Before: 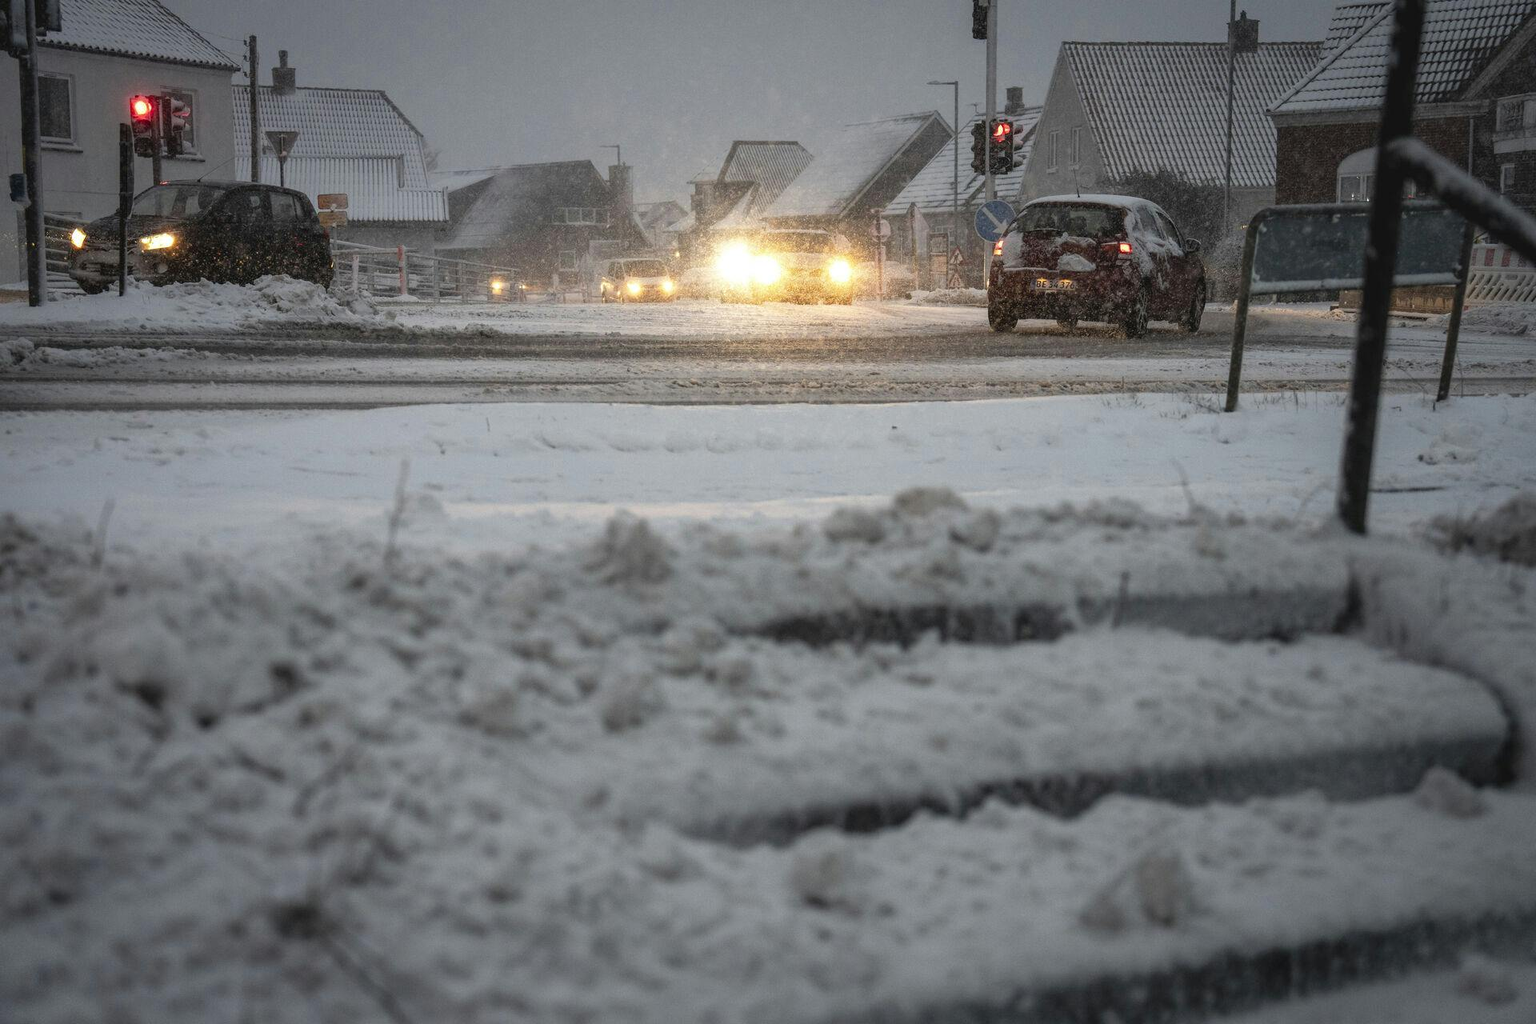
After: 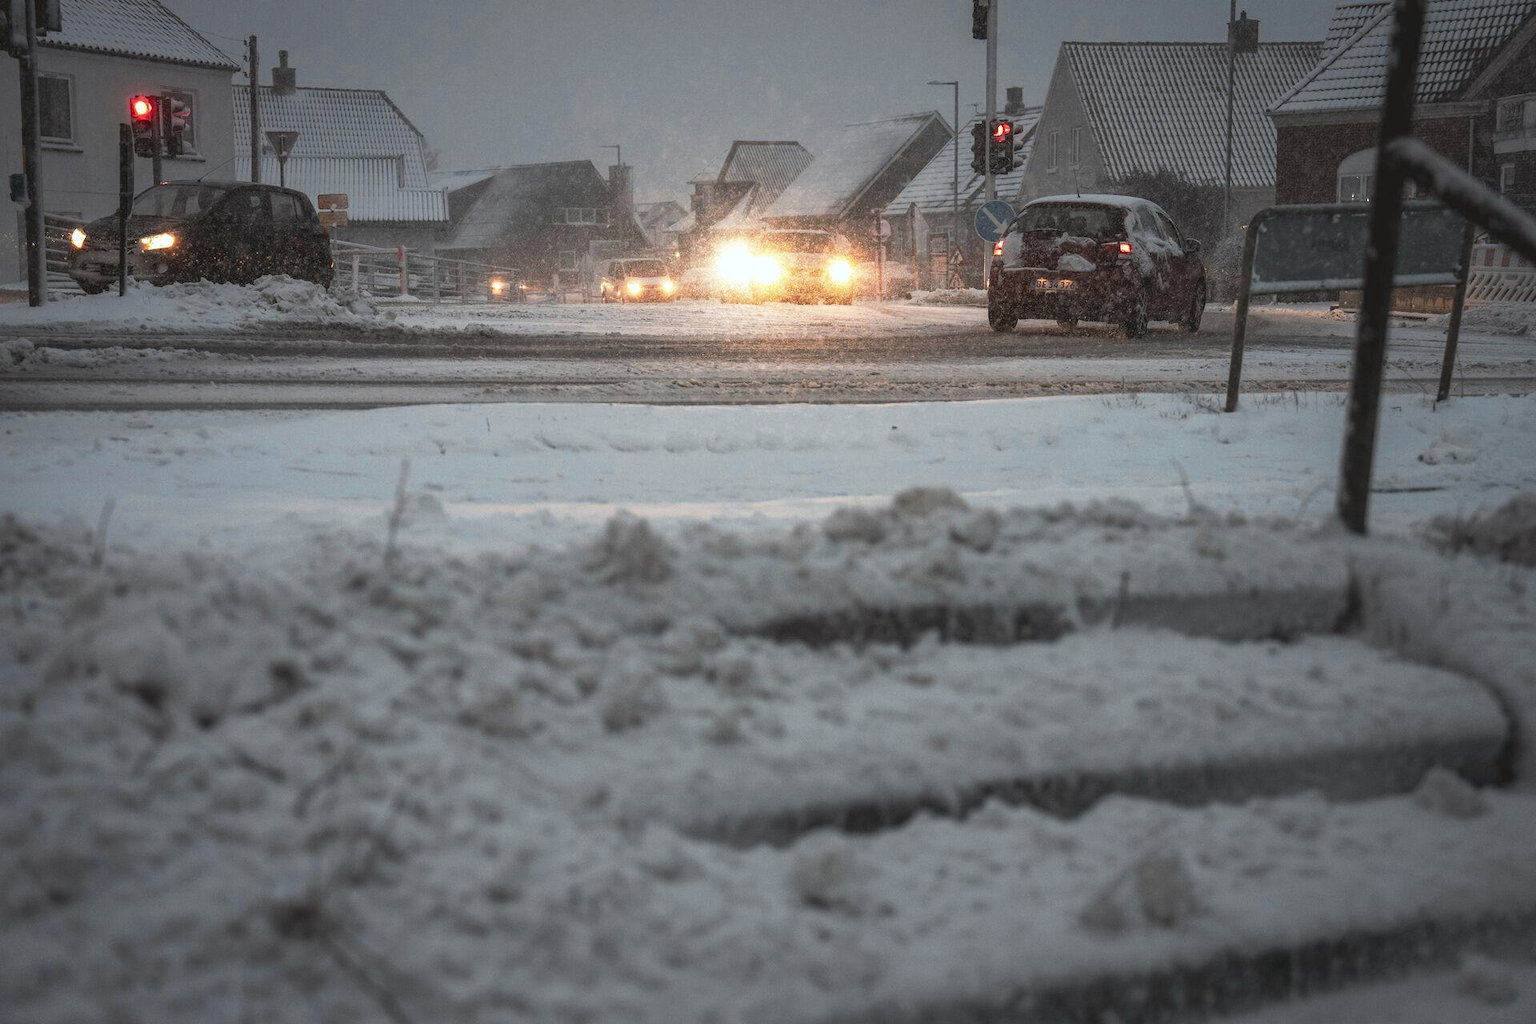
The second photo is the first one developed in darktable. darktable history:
tone curve: curves: ch0 [(0, 0) (0.003, 0.013) (0.011, 0.02) (0.025, 0.037) (0.044, 0.068) (0.069, 0.108) (0.1, 0.138) (0.136, 0.168) (0.177, 0.203) (0.224, 0.241) (0.277, 0.281) (0.335, 0.328) (0.399, 0.382) (0.468, 0.448) (0.543, 0.519) (0.623, 0.603) (0.709, 0.705) (0.801, 0.808) (0.898, 0.903) (1, 1)], preserve colors none
color look up table: target L [99.17, 98.2, 92.07, 90.91, 79.85, 69.89, 65.16, 63.14, 61.94, 33.15, 5.055, 200.88, 83.55, 79.57, 76.79, 69.73, 60.04, 56.05, 50.09, 52.48, 48.82, 46.04, 45.02, 29.68, 15.48, 94.97, 71.76, 67.1, 60.76, 57, 49.15, 52.08, 44.28, 40.86, 24.5, 23.99, 26.32, 23.39, 29.61, 13.11, 4.387, 3.812, 93.15, 86.05, 79.31, 72.61, 65.39, 49.22, 19.12], target a [-17.65, -24.42, -40.67, -17.92, -13.75, -37.97, -33.54, 0.041, -6.946, -24.2, 1.515, 0, 11.22, 25.26, 12.19, 33.59, 59.09, 31, 64.22, 15.07, 73.94, 72.22, 39.91, 7.984, 35, 2.984, 14.38, 47.45, 21.34, 0.053, 77.37, 76.9, 4.11, 20.49, 60.85, 59.02, 27.04, 53.39, -7.55, 46.66, 24.26, 8.468, -43.04, -10.83, -16.33, -25.27, -35.01, -4.561, -12.54], target b [51.63, 83.92, 16.45, 31.92, 56.59, 53.63, 25, 56.45, 11.82, 24.32, 4.796, -0.001, 59.25, 15.94, 32.22, 51.78, 66.39, 21.48, 25.99, 29.37, 31.32, 56.15, 46.82, 11.19, 21.94, -8.996, -26.32, -7.965, -7.171, -43.85, -35.55, 3.403, -54.6, -69.46, -83.13, -53.19, -17.31, 3.18, -33.99, -74.78, -54.21, -4.811, -13.4, -2.72, -26.18, -32.91, -2.902, -18.54, -3.209], num patches 49
